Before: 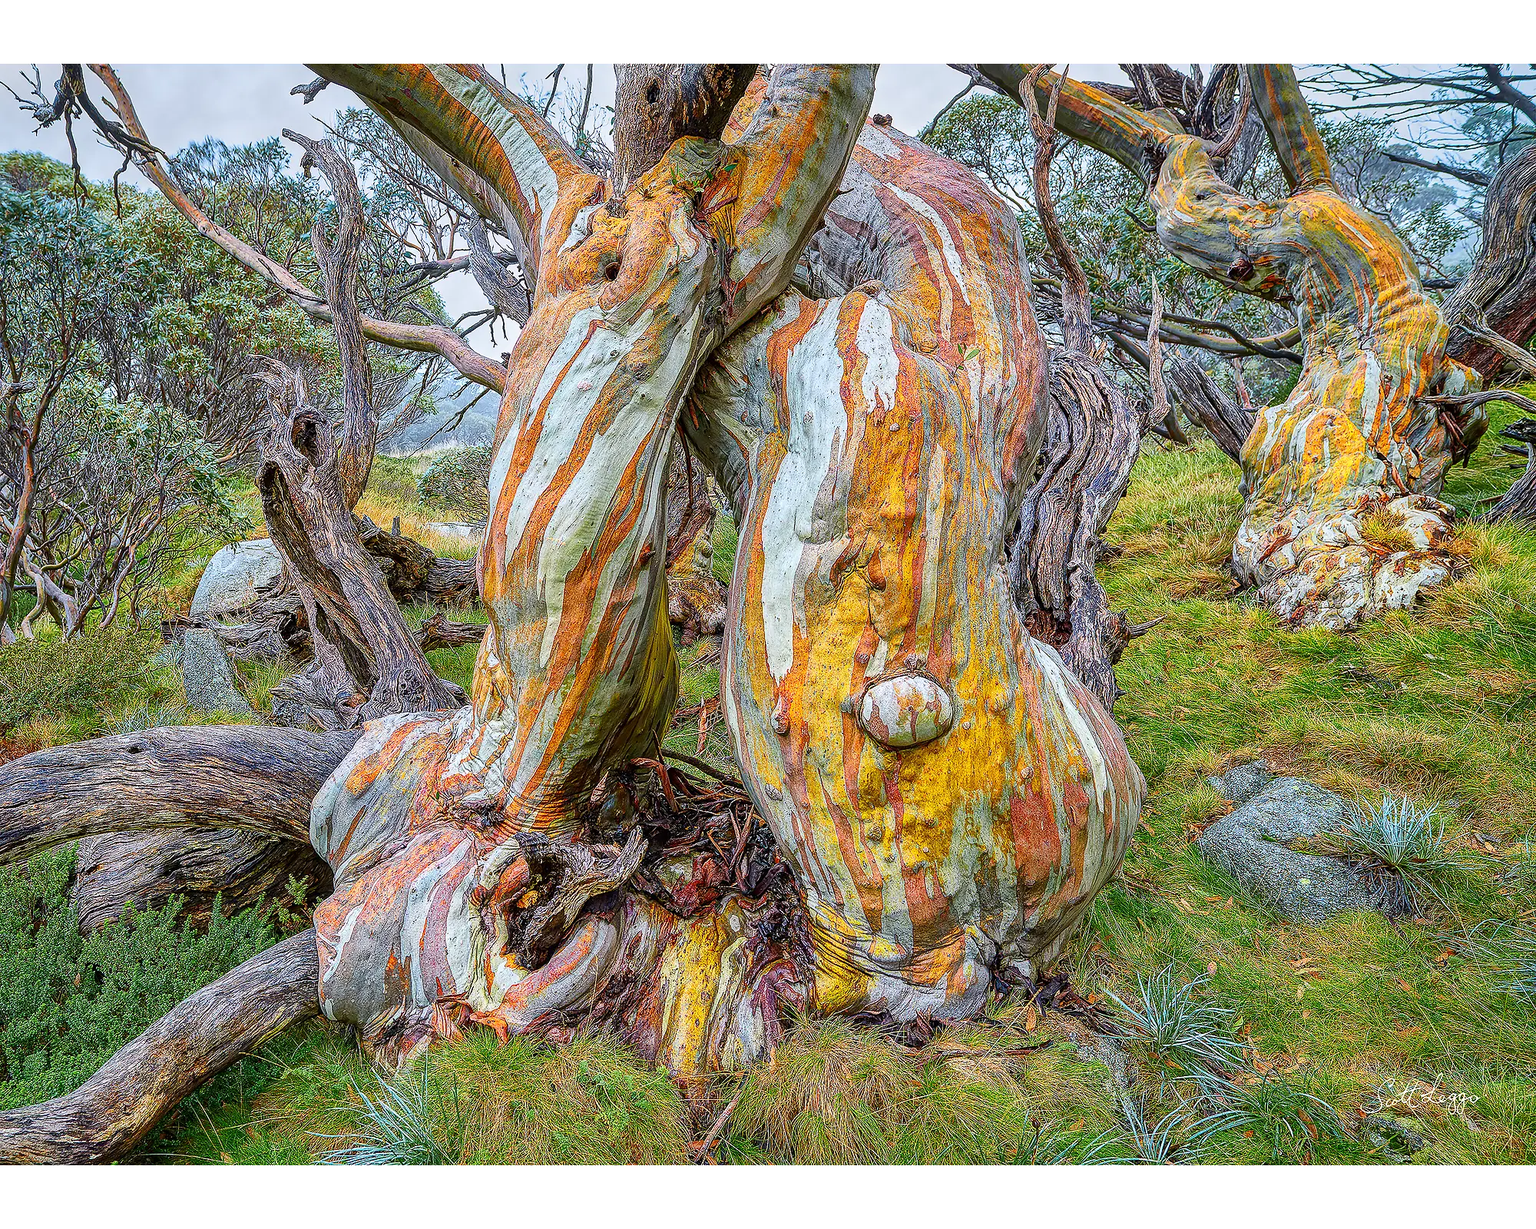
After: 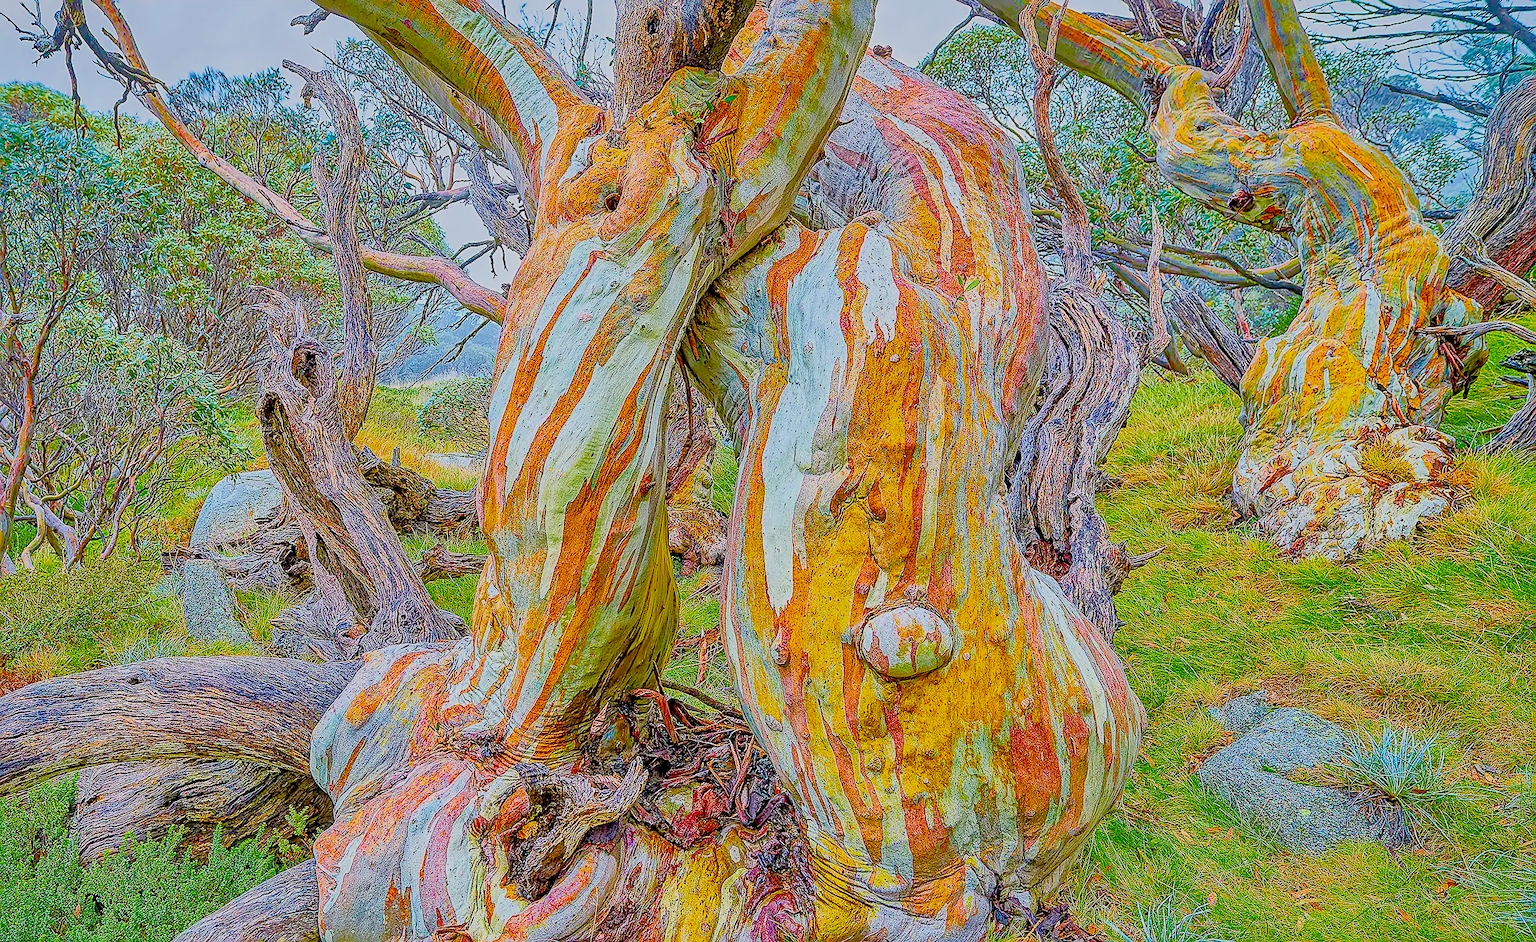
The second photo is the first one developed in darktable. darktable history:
color balance rgb: linear chroma grading › global chroma 9%, perceptual saturation grading › global saturation 36%, perceptual saturation grading › shadows 35%, perceptual brilliance grading › global brilliance 15%, perceptual brilliance grading › shadows -35%, global vibrance 15%
exposure: black level correction -0.001, exposure 0.9 EV, compensate exposure bias true, compensate highlight preservation false
sharpen: on, module defaults
contrast equalizer: octaves 7, y [[0.6 ×6], [0.55 ×6], [0 ×6], [0 ×6], [0 ×6]], mix 0.29
filmic rgb: black relative exposure -14 EV, white relative exposure 8 EV, threshold 3 EV, hardness 3.74, latitude 50%, contrast 0.5, color science v5 (2021), contrast in shadows safe, contrast in highlights safe, enable highlight reconstruction true
tone equalizer: -7 EV 0.15 EV, -6 EV 0.6 EV, -5 EV 1.15 EV, -4 EV 1.33 EV, -3 EV 1.15 EV, -2 EV 0.6 EV, -1 EV 0.15 EV, mask exposure compensation -0.5 EV
crop: top 5.667%, bottom 17.637%
